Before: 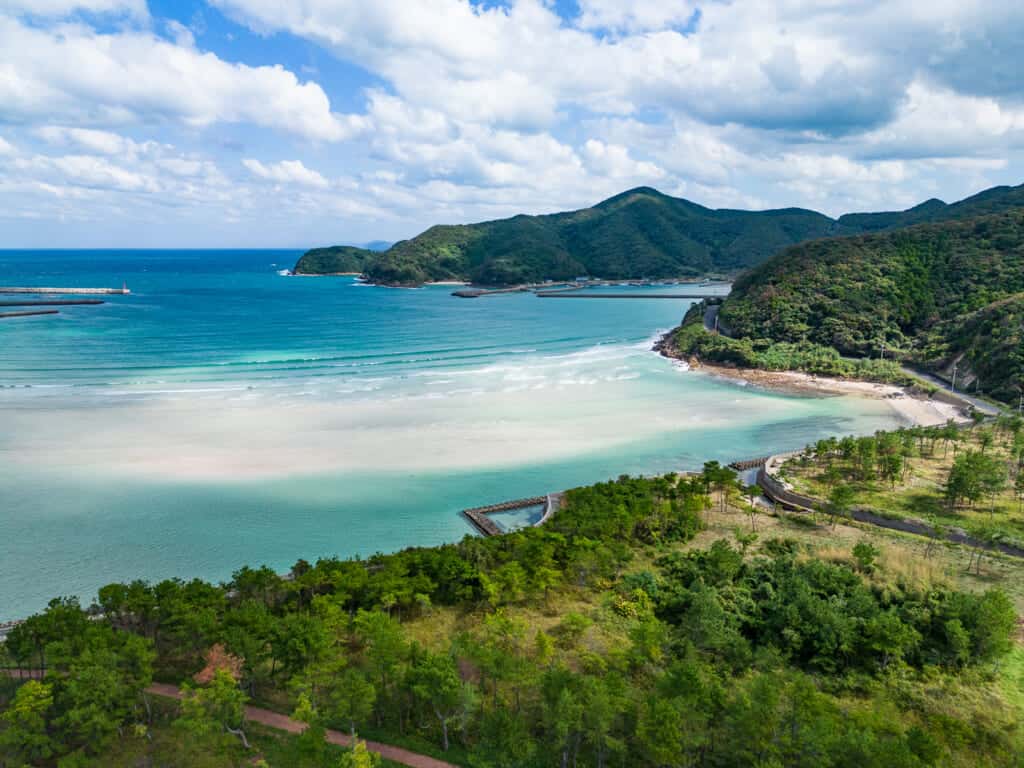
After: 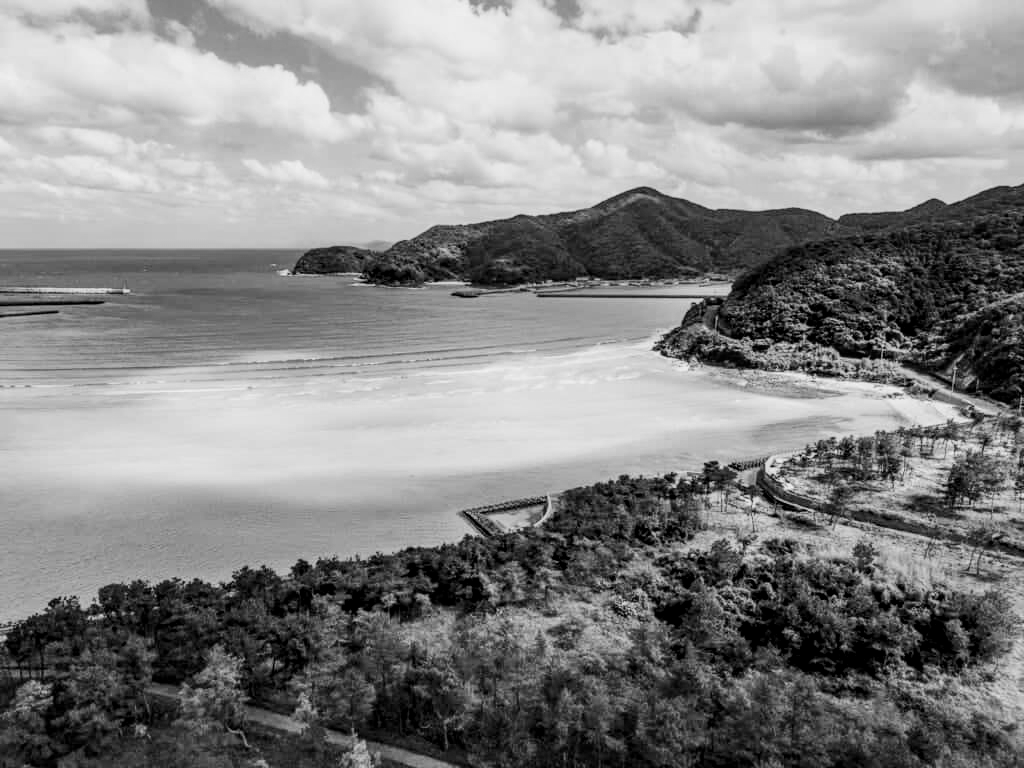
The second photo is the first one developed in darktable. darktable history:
tone equalizer: -8 EV -0.75 EV, -7 EV -0.7 EV, -6 EV -0.6 EV, -5 EV -0.4 EV, -3 EV 0.4 EV, -2 EV 0.6 EV, -1 EV 0.7 EV, +0 EV 0.75 EV, edges refinement/feathering 500, mask exposure compensation -1.57 EV, preserve details no
monochrome: on, module defaults
local contrast: detail 130%
filmic rgb: black relative exposure -7.65 EV, white relative exposure 4.56 EV, hardness 3.61, color science v6 (2022)
